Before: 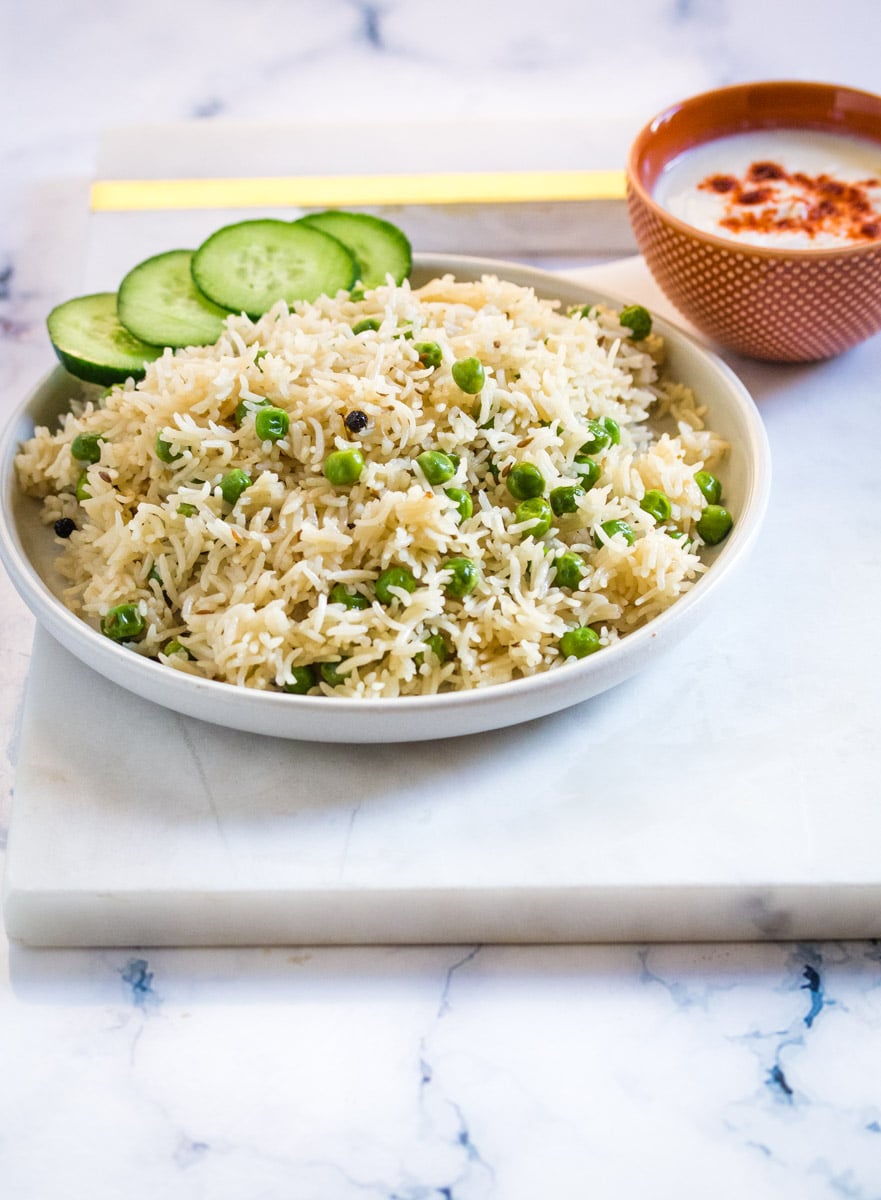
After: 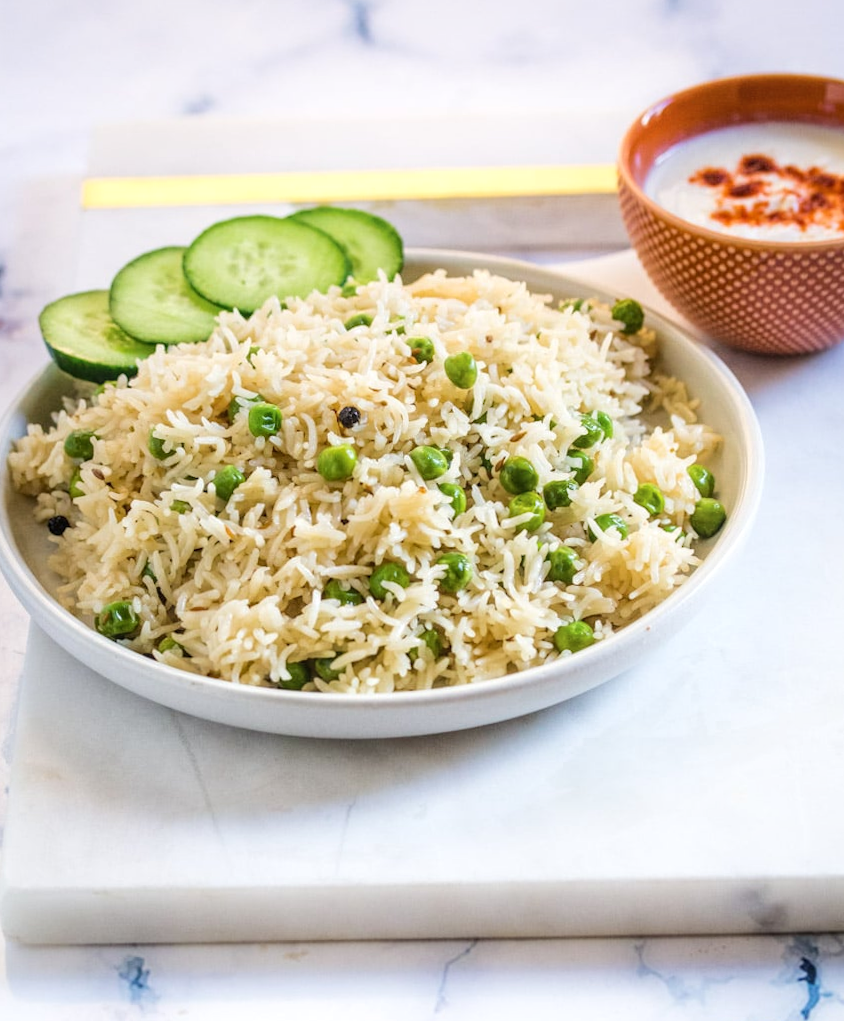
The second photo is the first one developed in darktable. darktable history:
crop and rotate: angle 0.392°, left 0.304%, right 2.931%, bottom 14.069%
local contrast: detail 118%
shadows and highlights: shadows -71.38, highlights 33.96, soften with gaussian
